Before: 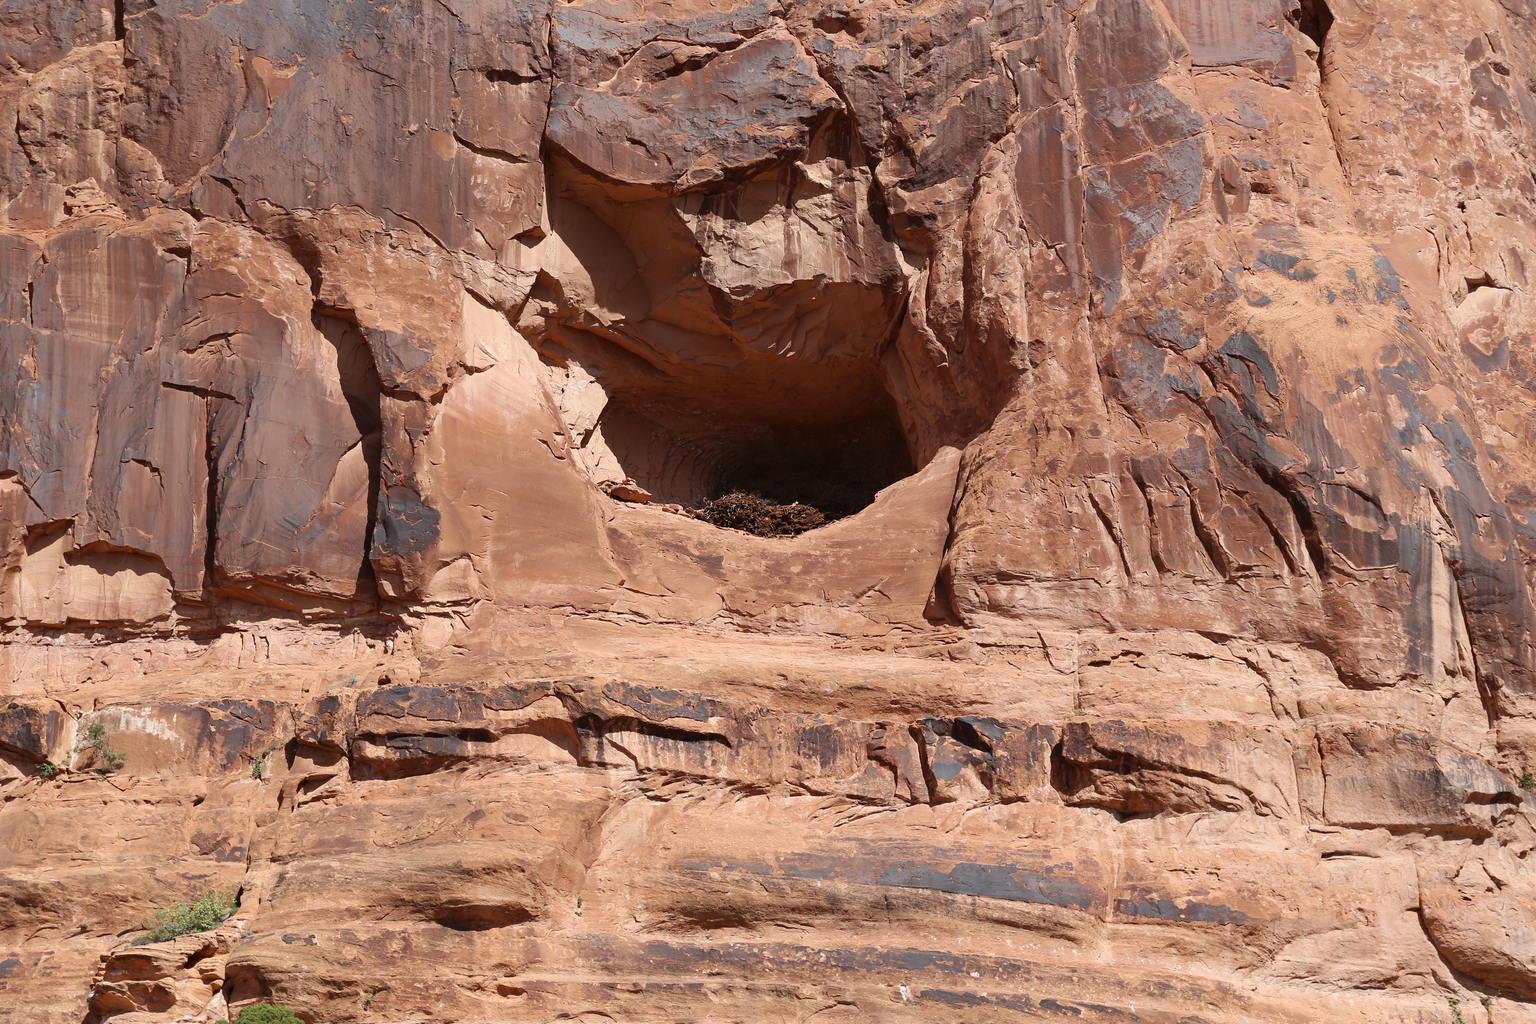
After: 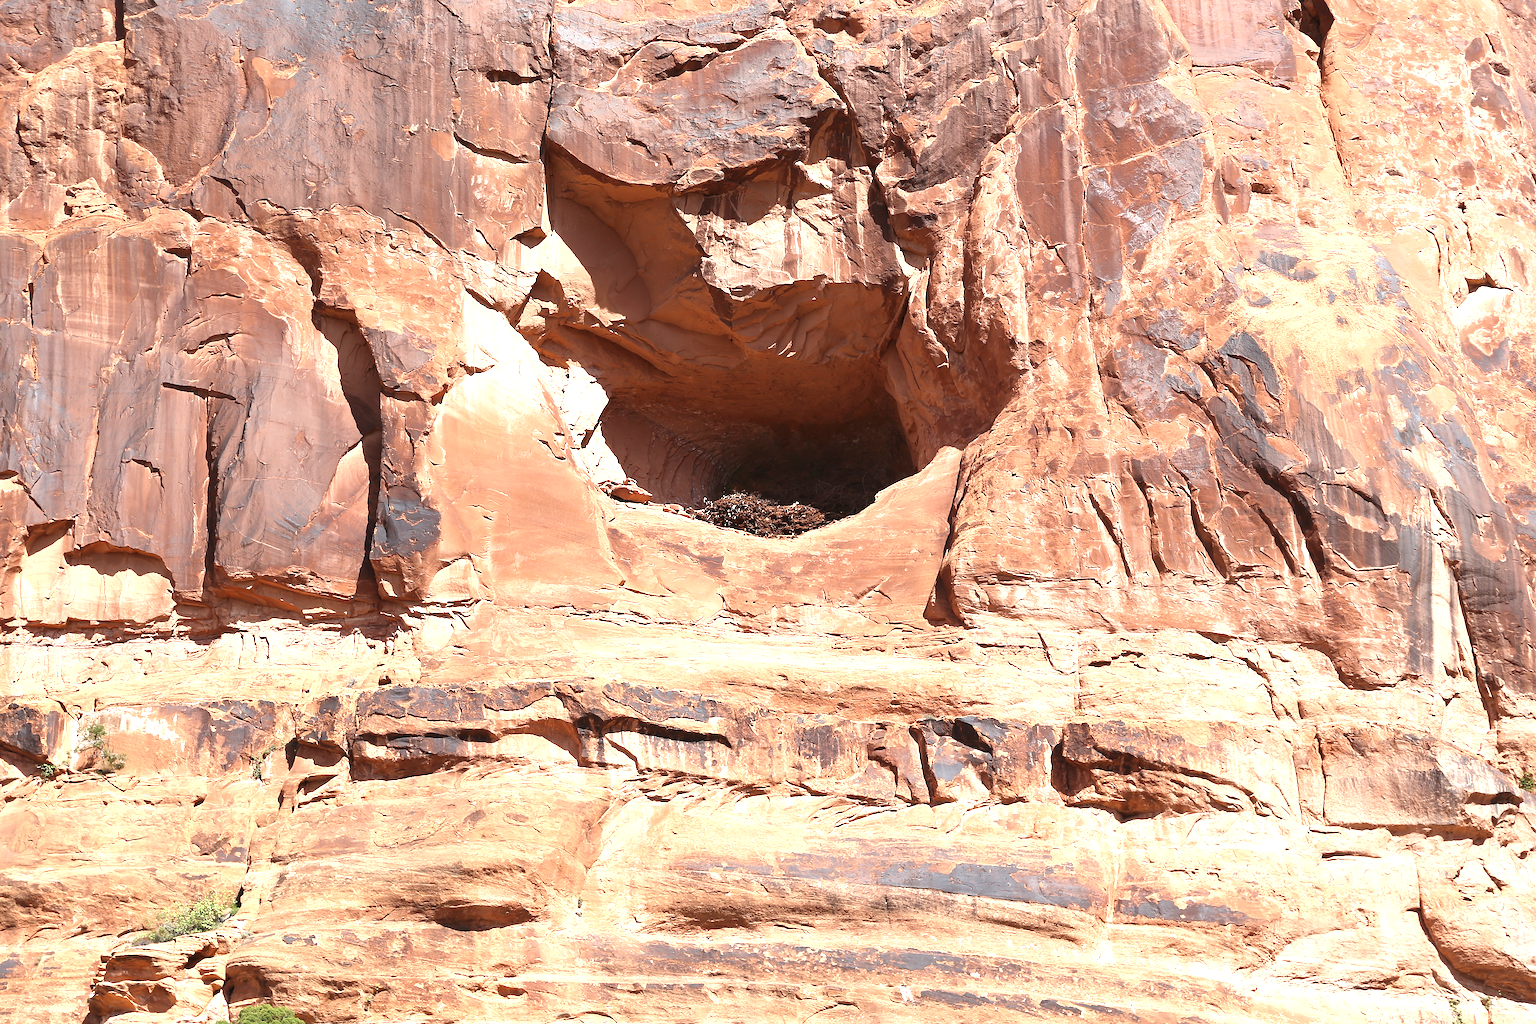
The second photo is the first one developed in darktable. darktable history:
exposure: black level correction 0, exposure 1.173 EV, compensate exposure bias true, compensate highlight preservation false
sharpen: on, module defaults
